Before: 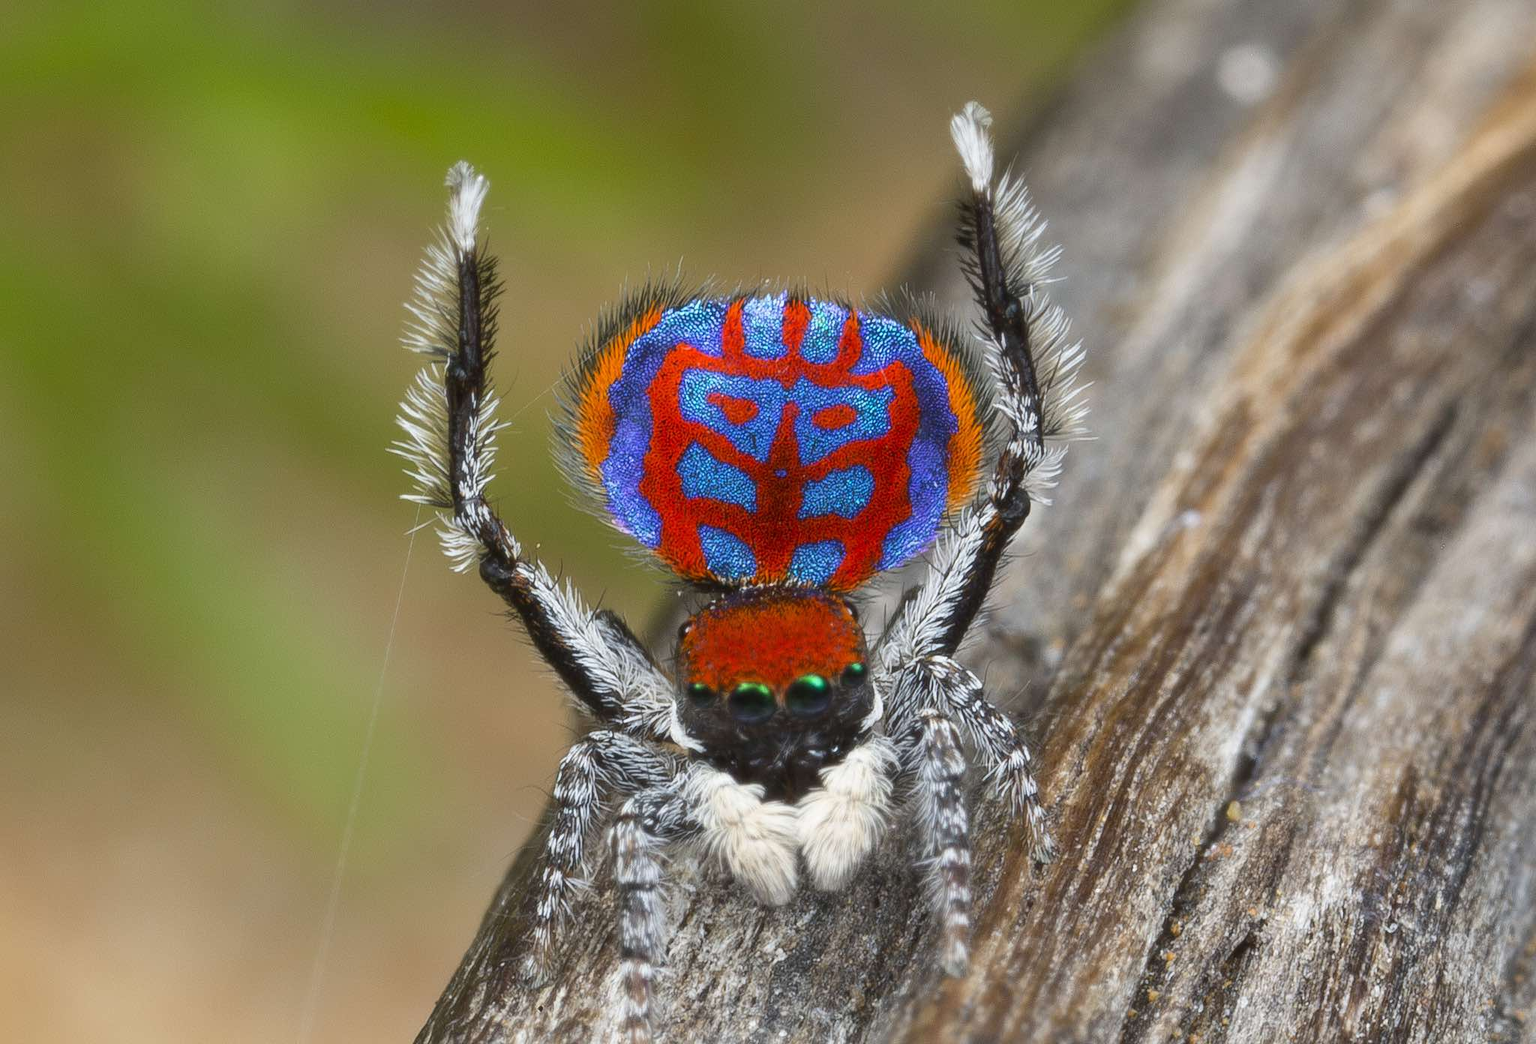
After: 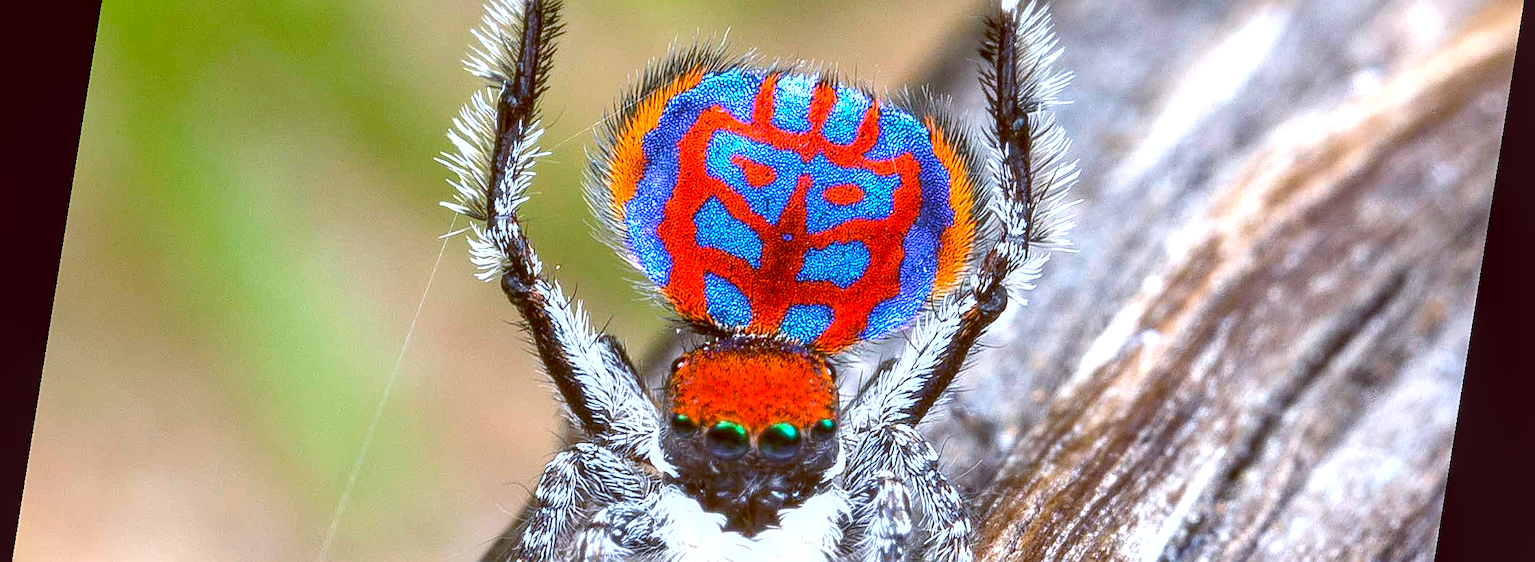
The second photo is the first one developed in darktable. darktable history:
sharpen: on, module defaults
local contrast: detail 130%
white balance: red 0.967, blue 1.119, emerald 0.756
rotate and perspective: rotation 9.12°, automatic cropping off
color balance: lift [1, 1.015, 1.004, 0.985], gamma [1, 0.958, 0.971, 1.042], gain [1, 0.956, 0.977, 1.044]
shadows and highlights: radius 125.46, shadows 30.51, highlights -30.51, low approximation 0.01, soften with gaussian
crop and rotate: top 26.056%, bottom 25.543%
exposure: black level correction 0, exposure 1 EV, compensate exposure bias true, compensate highlight preservation false
